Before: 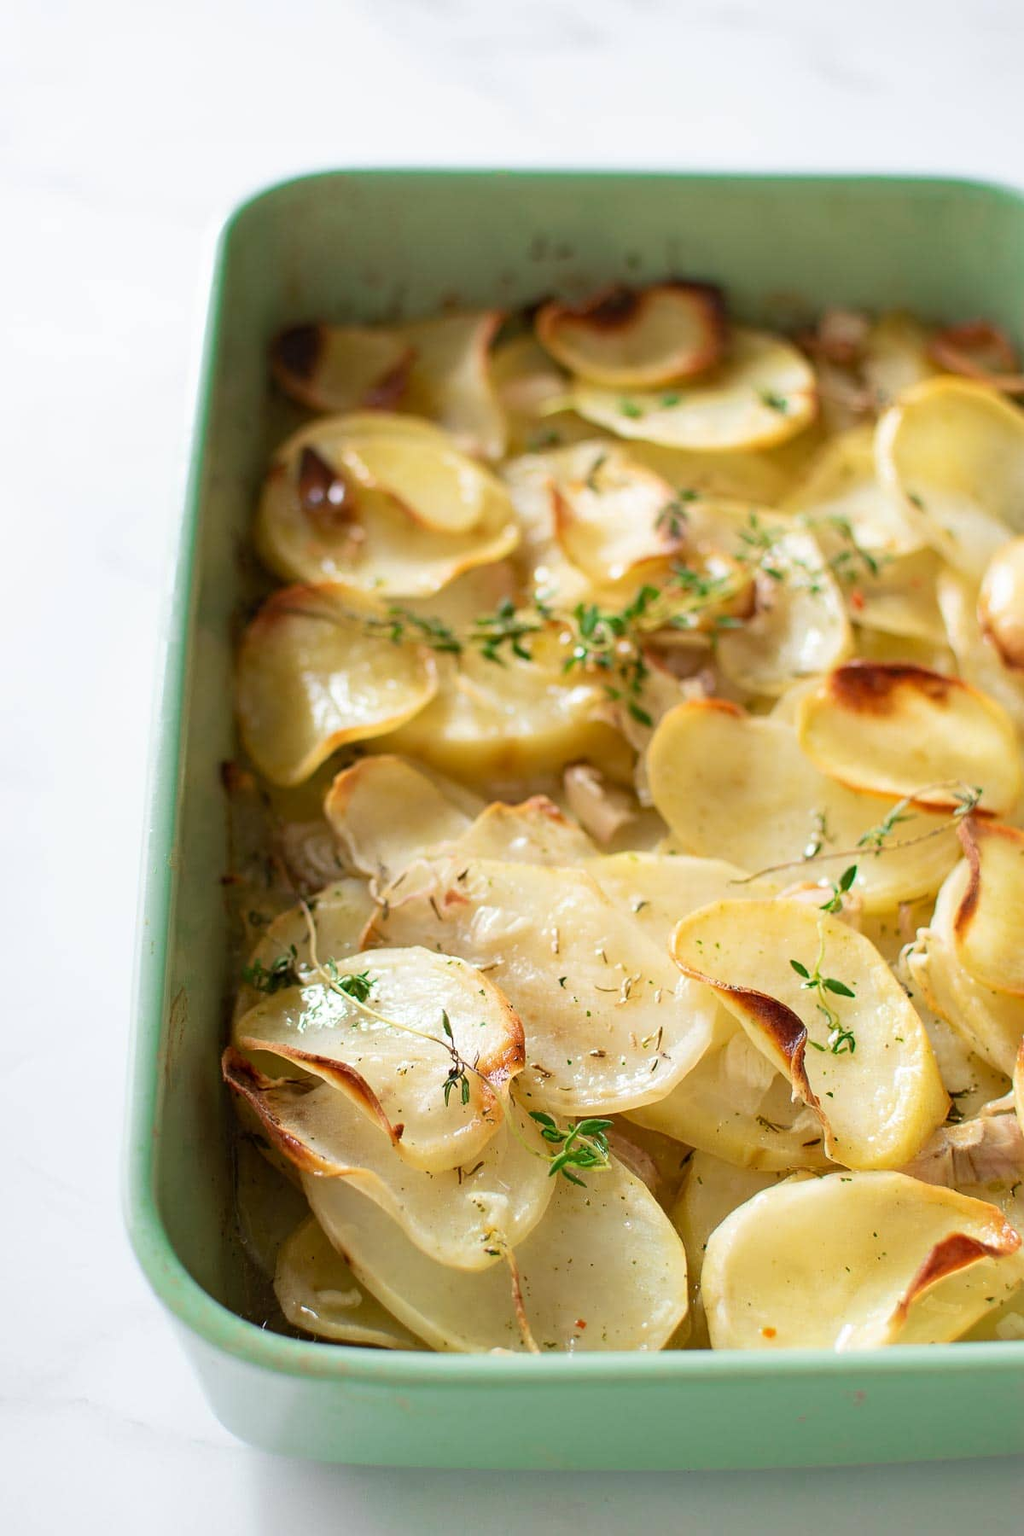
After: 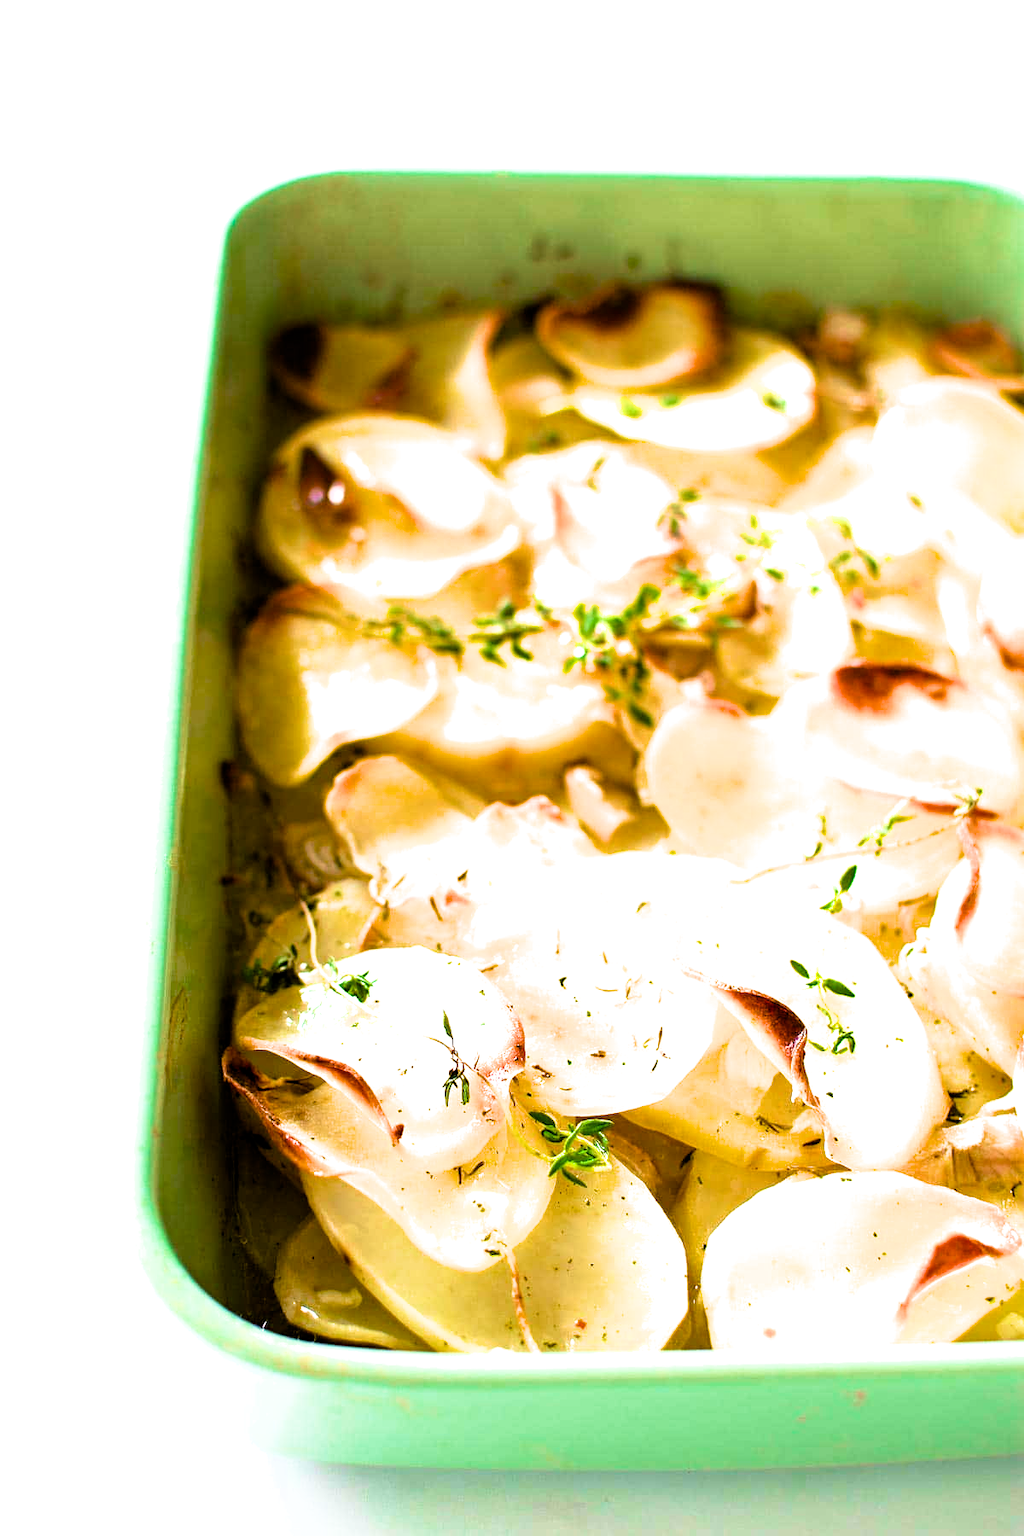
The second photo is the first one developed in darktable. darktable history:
color balance rgb: linear chroma grading › global chroma 9.978%, perceptual saturation grading › global saturation 20%, perceptual saturation grading › highlights -24.987%, perceptual saturation grading › shadows 50.085%, perceptual brilliance grading › global brilliance 29.345%, contrast 4.592%
velvia: strength 44.83%
filmic rgb: black relative exposure -8.66 EV, white relative exposure 2.71 EV, threshold 5.94 EV, target black luminance 0%, hardness 6.27, latitude 77.19%, contrast 1.327, shadows ↔ highlights balance -0.343%, enable highlight reconstruction true
